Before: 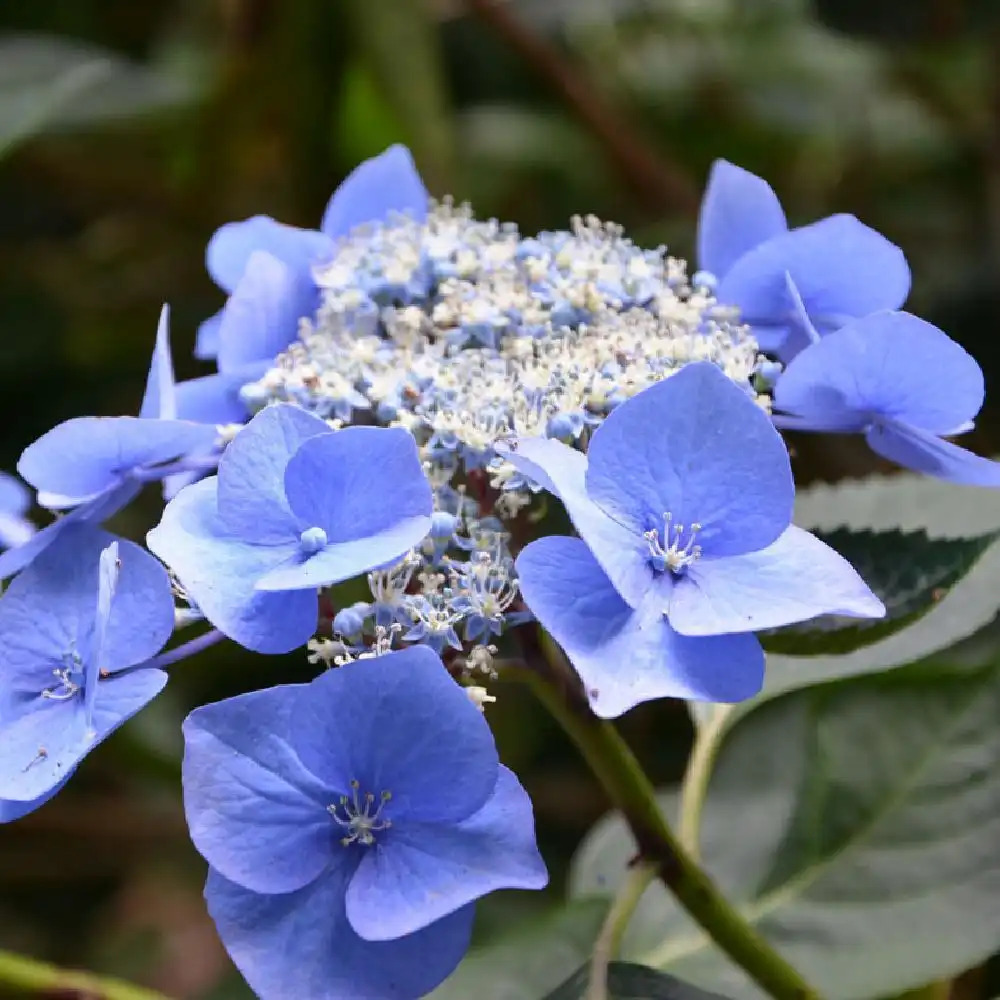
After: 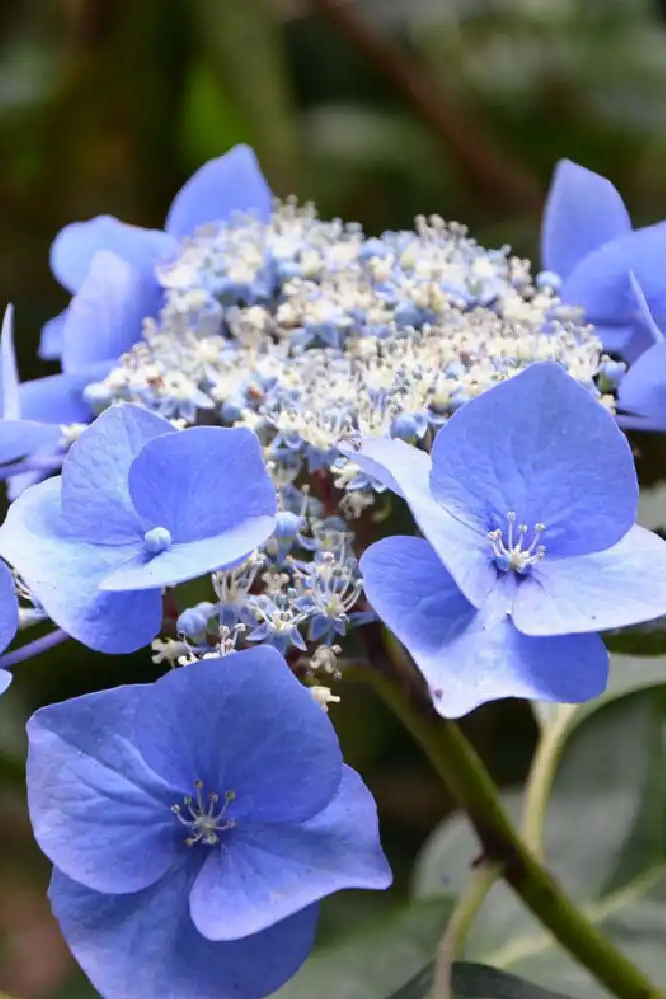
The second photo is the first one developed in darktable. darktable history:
color correction: highlights a* -0.245, highlights b* -0.107
crop and rotate: left 15.645%, right 17.74%
